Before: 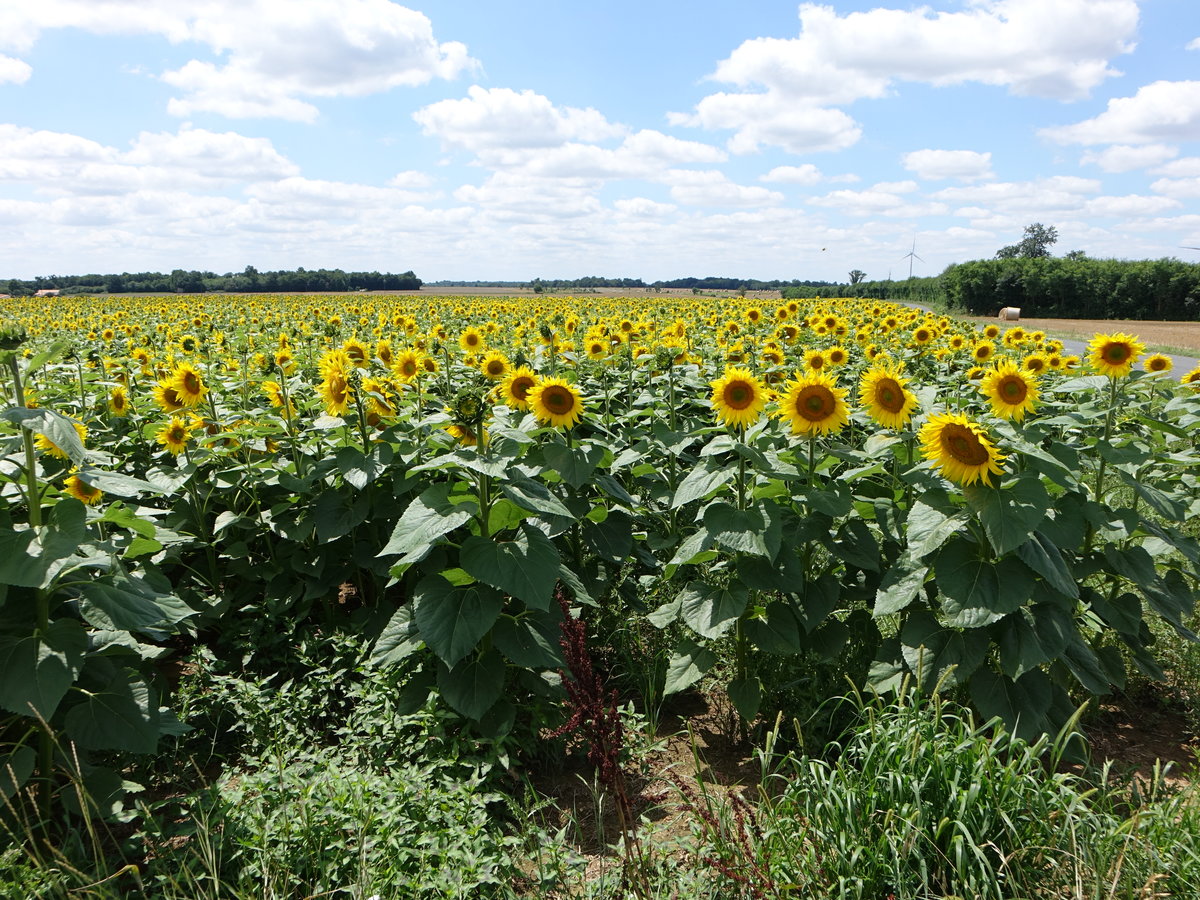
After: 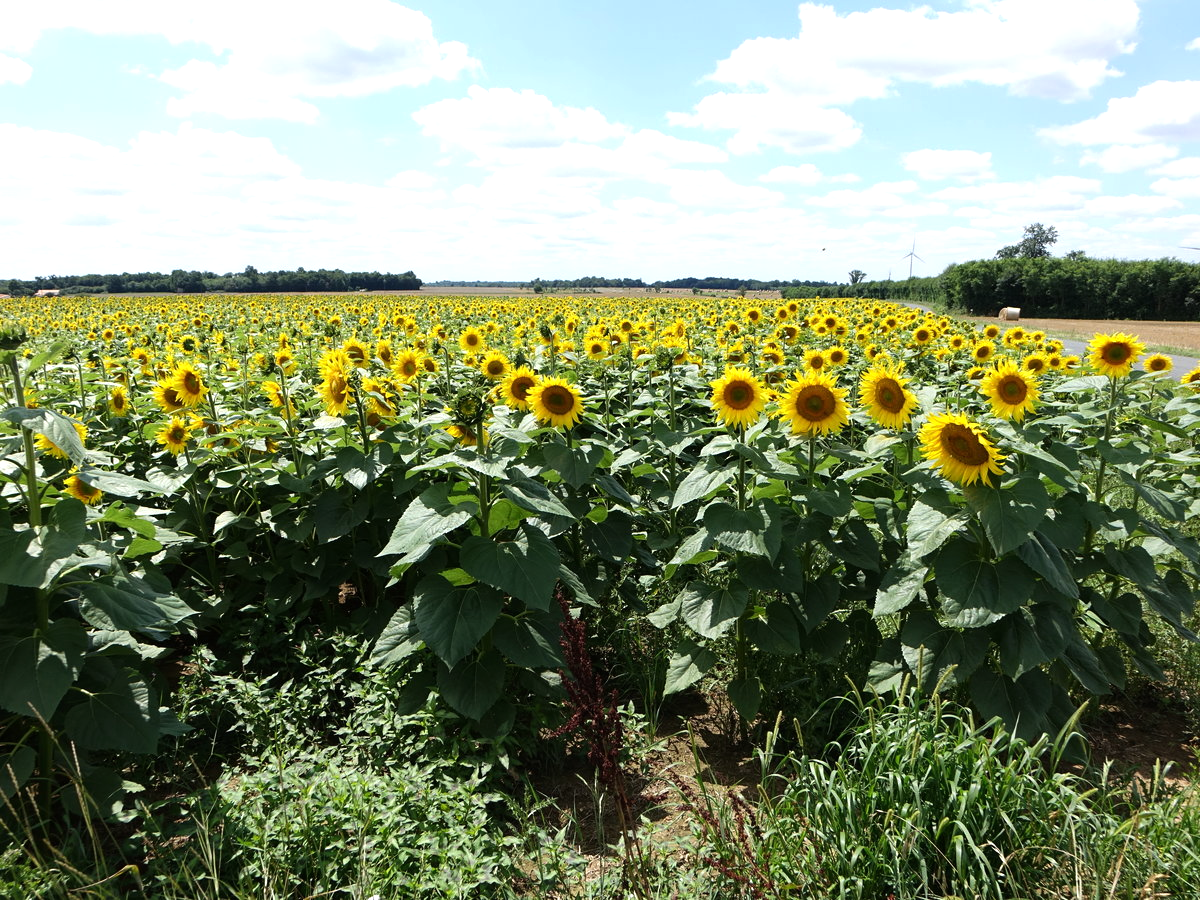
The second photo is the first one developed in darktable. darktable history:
tone equalizer: -8 EV -0.416 EV, -7 EV -0.378 EV, -6 EV -0.365 EV, -5 EV -0.253 EV, -3 EV 0.224 EV, -2 EV 0.319 EV, -1 EV 0.37 EV, +0 EV 0.399 EV, edges refinement/feathering 500, mask exposure compensation -1.57 EV, preserve details guided filter
